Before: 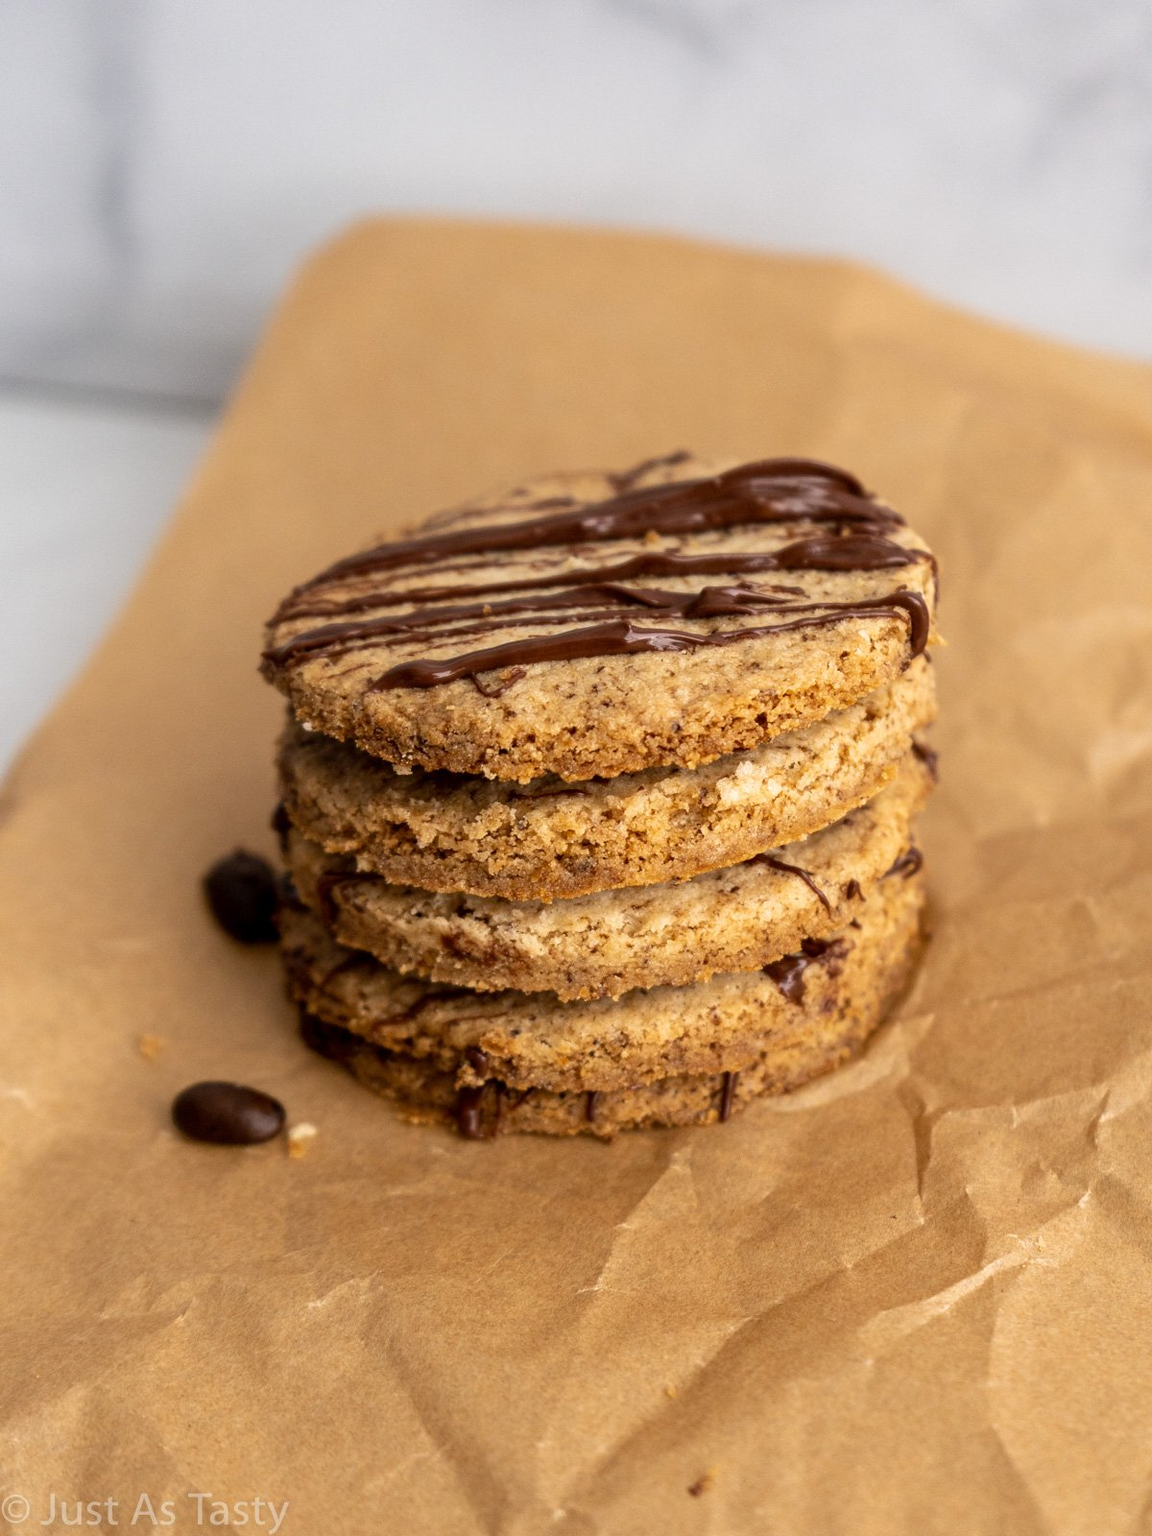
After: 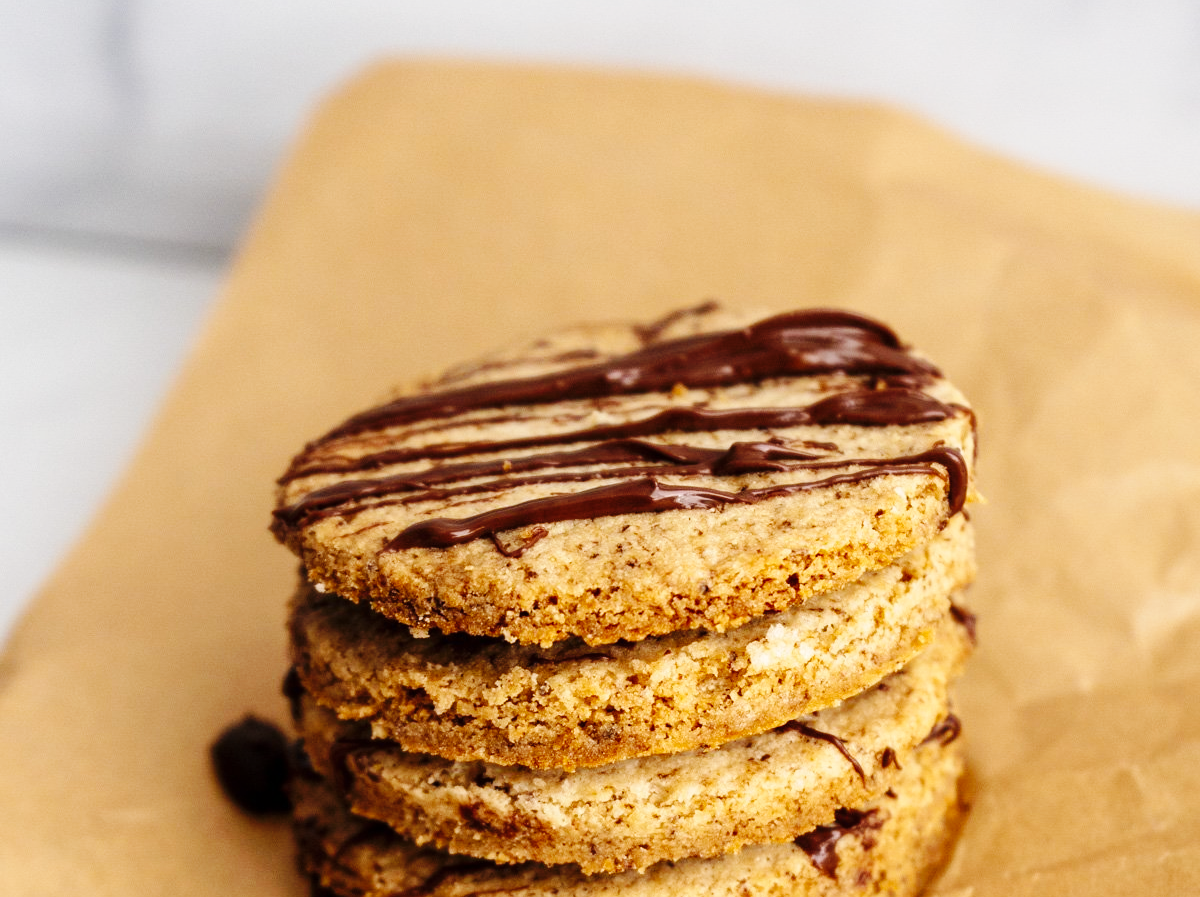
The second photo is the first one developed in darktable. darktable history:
base curve: curves: ch0 [(0, 0) (0.036, 0.025) (0.121, 0.166) (0.206, 0.329) (0.605, 0.79) (1, 1)], preserve colors none
shadows and highlights: shadows 25, highlights -25
tone equalizer: on, module defaults
crop and rotate: top 10.605%, bottom 33.274%
